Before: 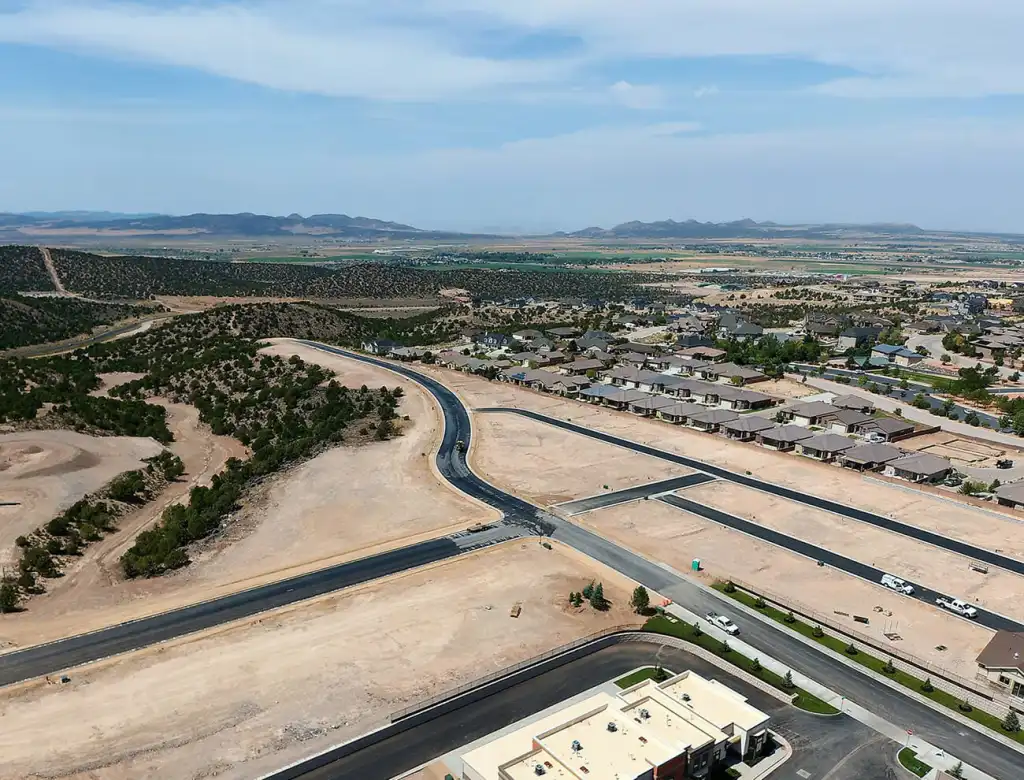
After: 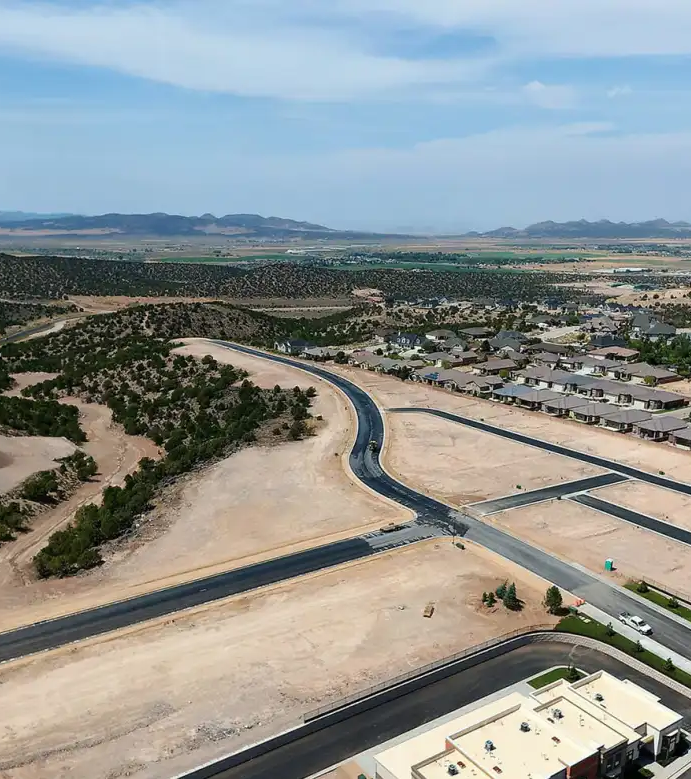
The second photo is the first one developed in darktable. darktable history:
crop and rotate: left 8.589%, right 23.874%
